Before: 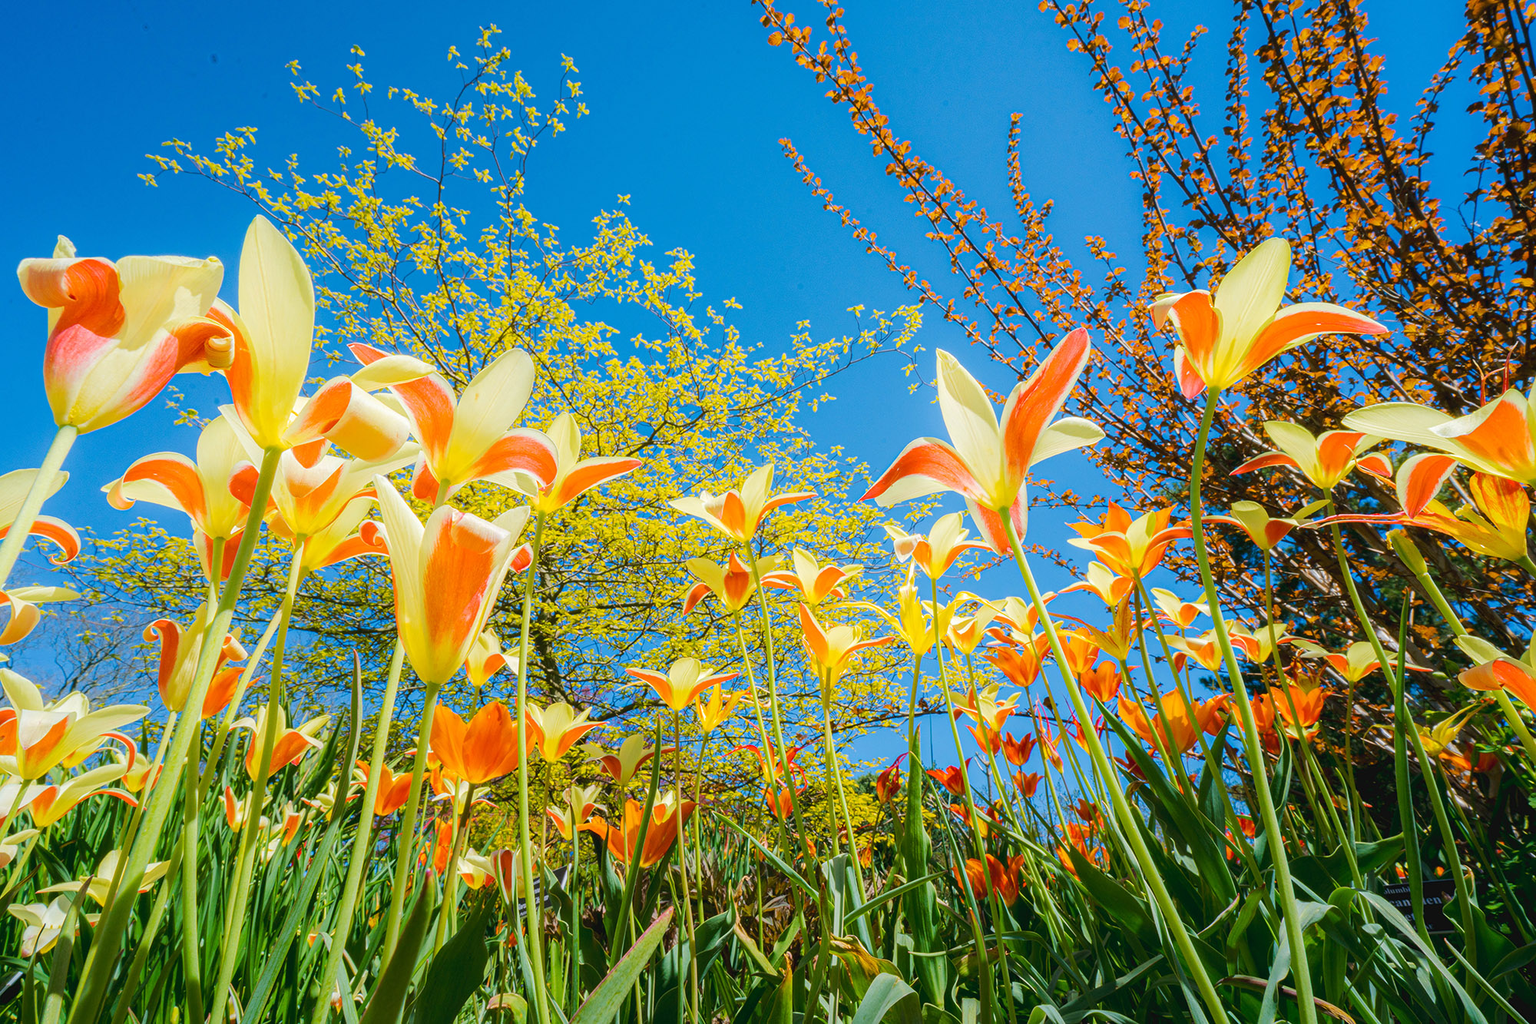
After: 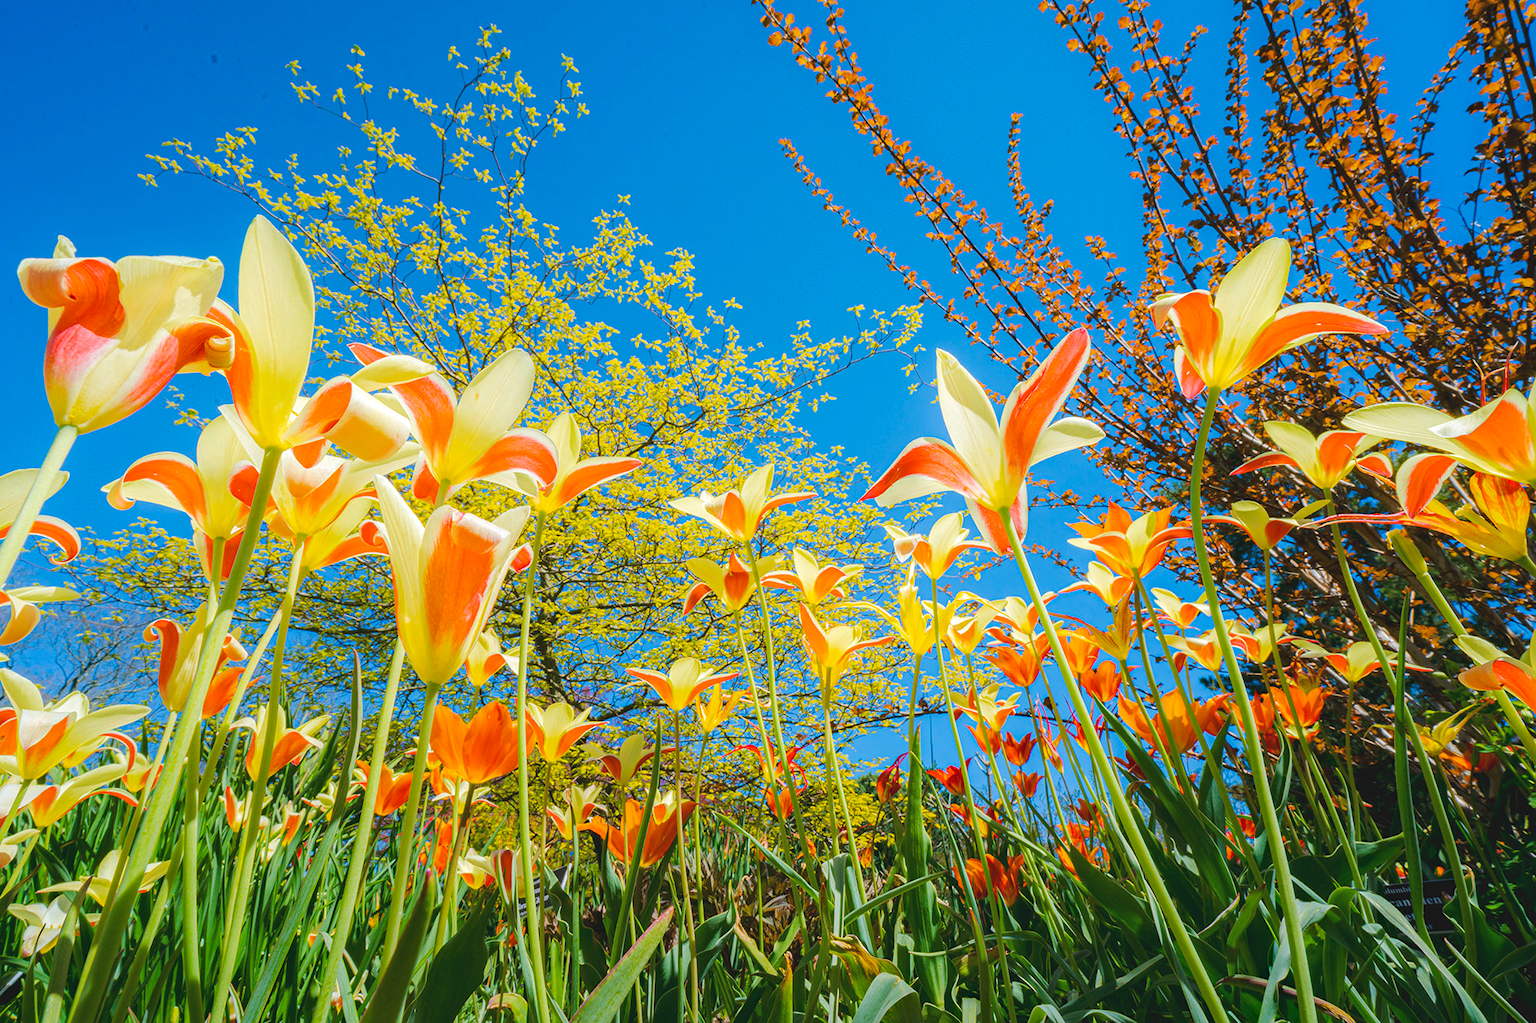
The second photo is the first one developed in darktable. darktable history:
vibrance: vibrance 20%
haze removal: compatibility mode true, adaptive false
exposure: black level correction -0.005, exposure 0.054 EV, compensate highlight preservation false
